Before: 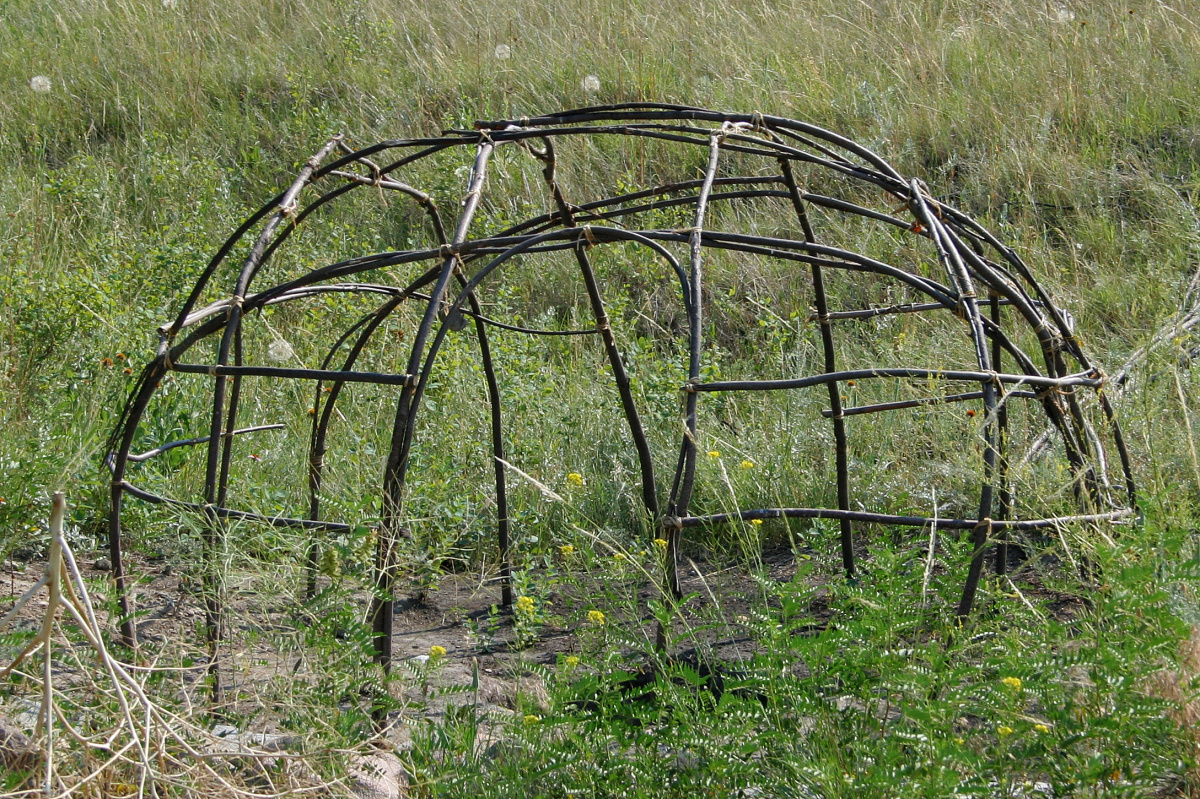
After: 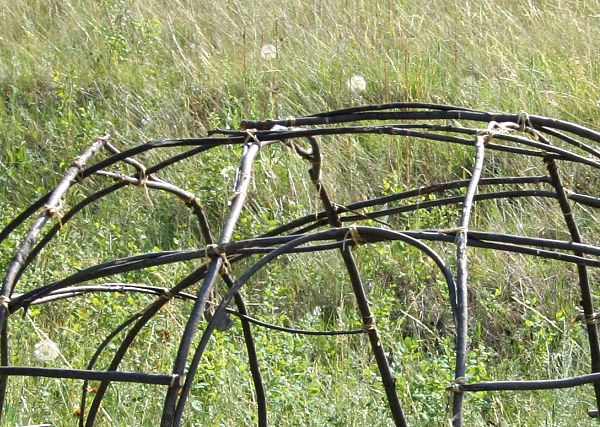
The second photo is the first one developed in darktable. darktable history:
exposure: exposure 0.74 EV, compensate highlight preservation false
crop: left 19.556%, right 30.401%, bottom 46.458%
